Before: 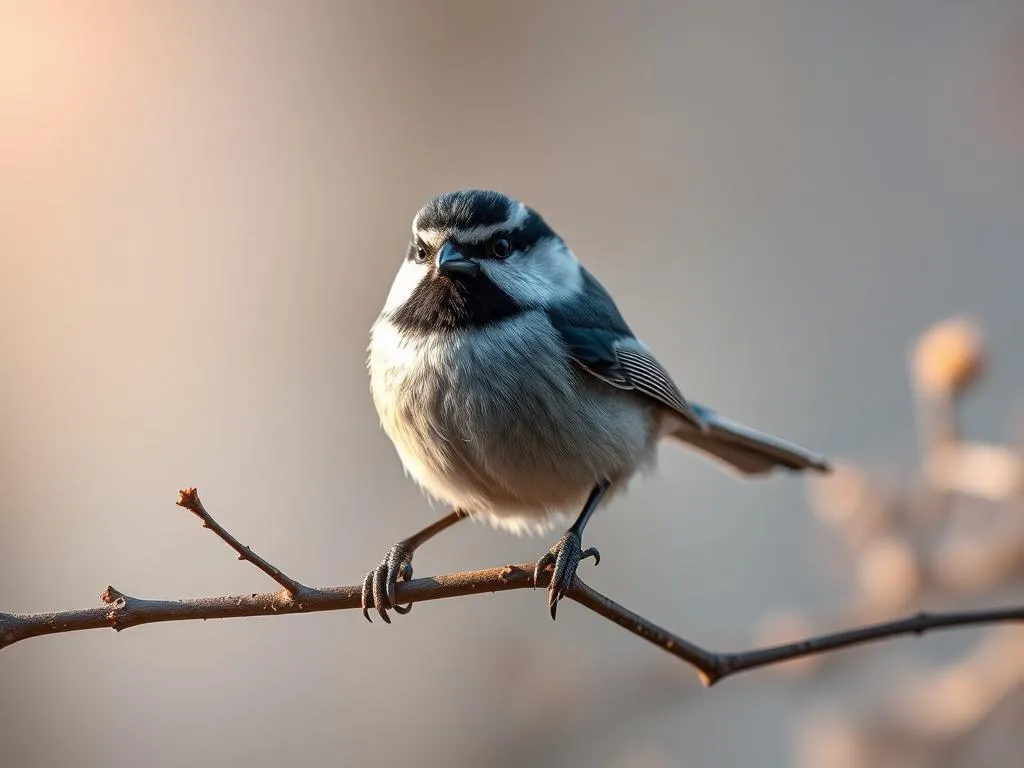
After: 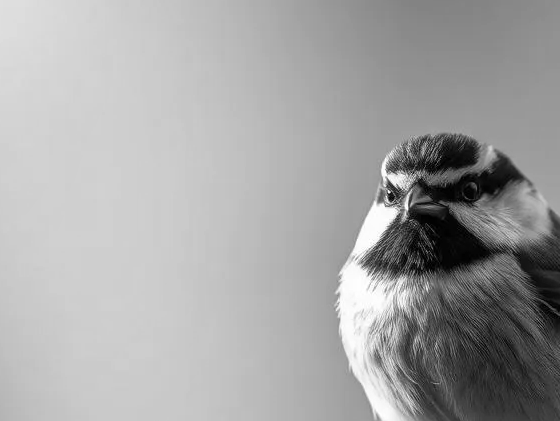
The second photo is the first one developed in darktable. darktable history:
contrast equalizer: y [[0.5 ×6], [0.5 ×6], [0.5 ×6], [0 ×6], [0, 0.039, 0.251, 0.29, 0.293, 0.292]]
monochrome: on, module defaults
crop and rotate: left 3.047%, top 7.509%, right 42.236%, bottom 37.598%
